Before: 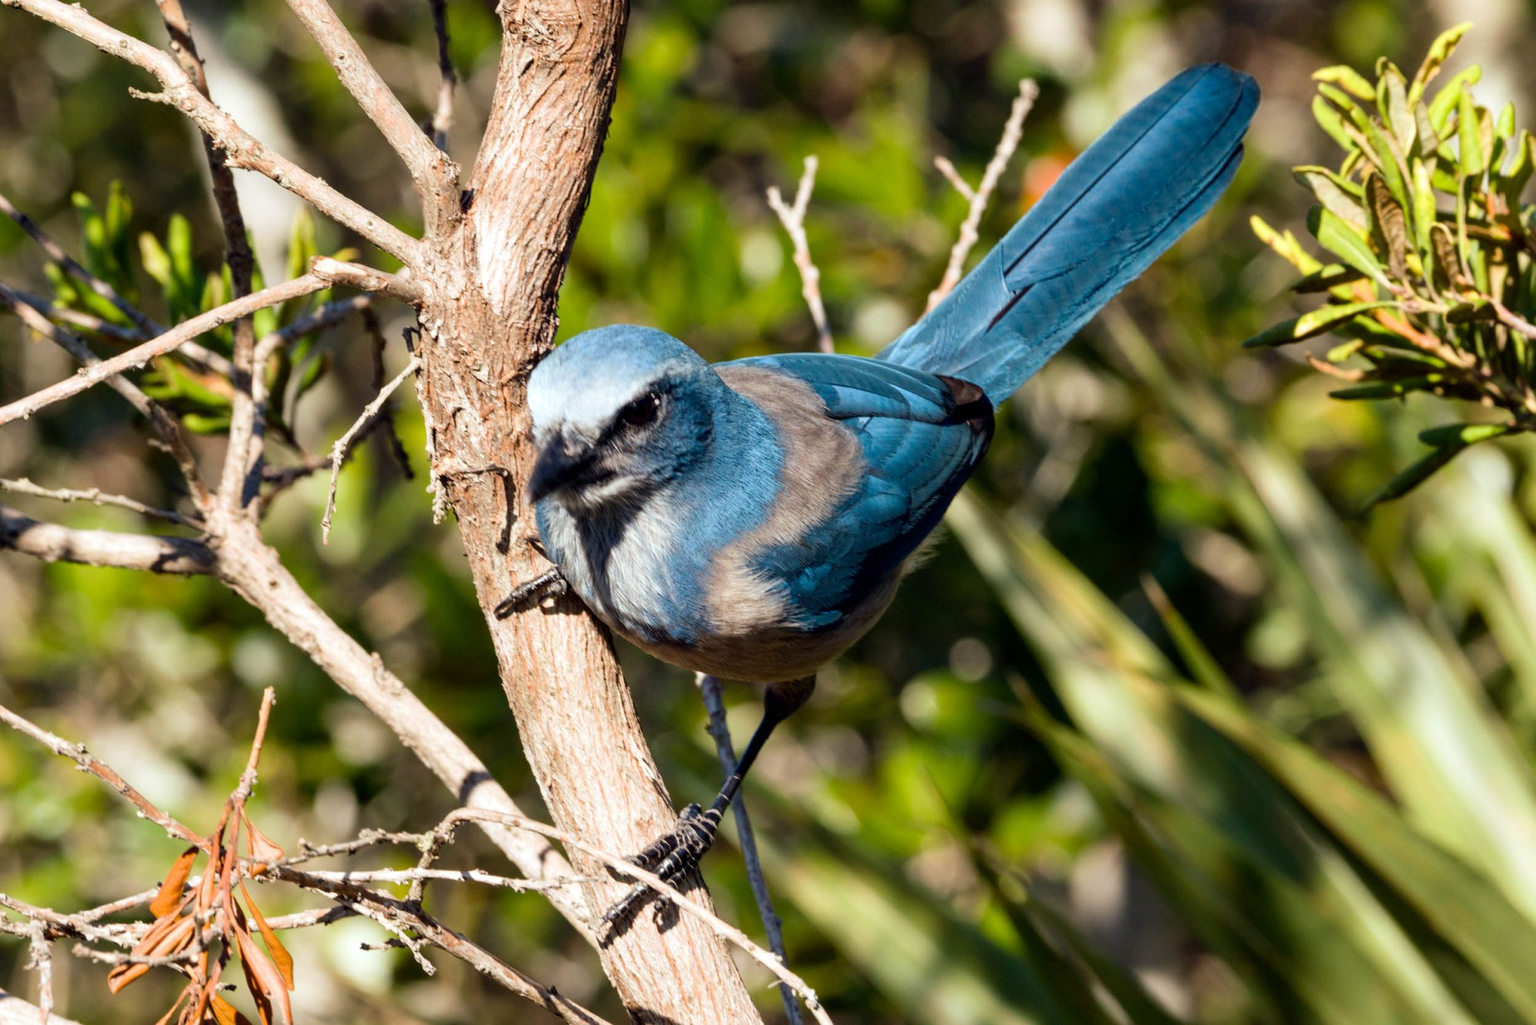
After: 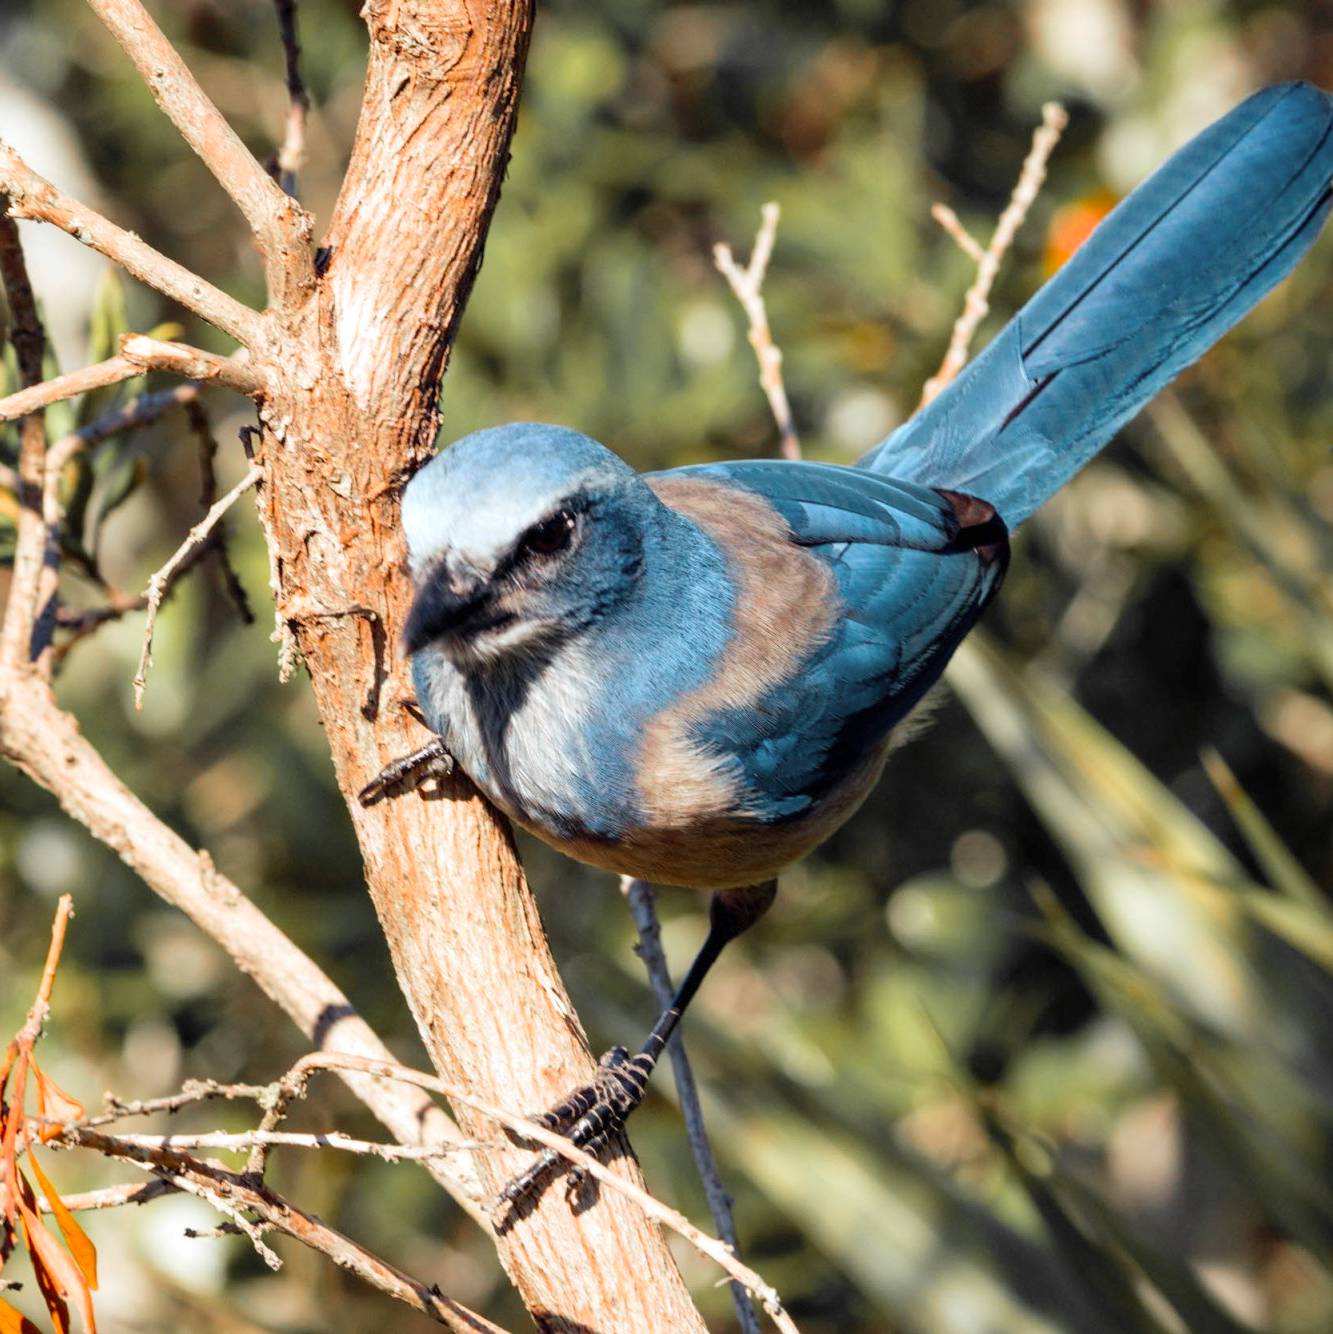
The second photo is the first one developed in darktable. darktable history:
crop and rotate: left 14.295%, right 19.037%
color zones: curves: ch1 [(0, 0.679) (0.143, 0.647) (0.286, 0.261) (0.378, -0.011) (0.571, 0.396) (0.714, 0.399) (0.857, 0.406) (1, 0.679)]
contrast brightness saturation: brightness 0.09, saturation 0.19
